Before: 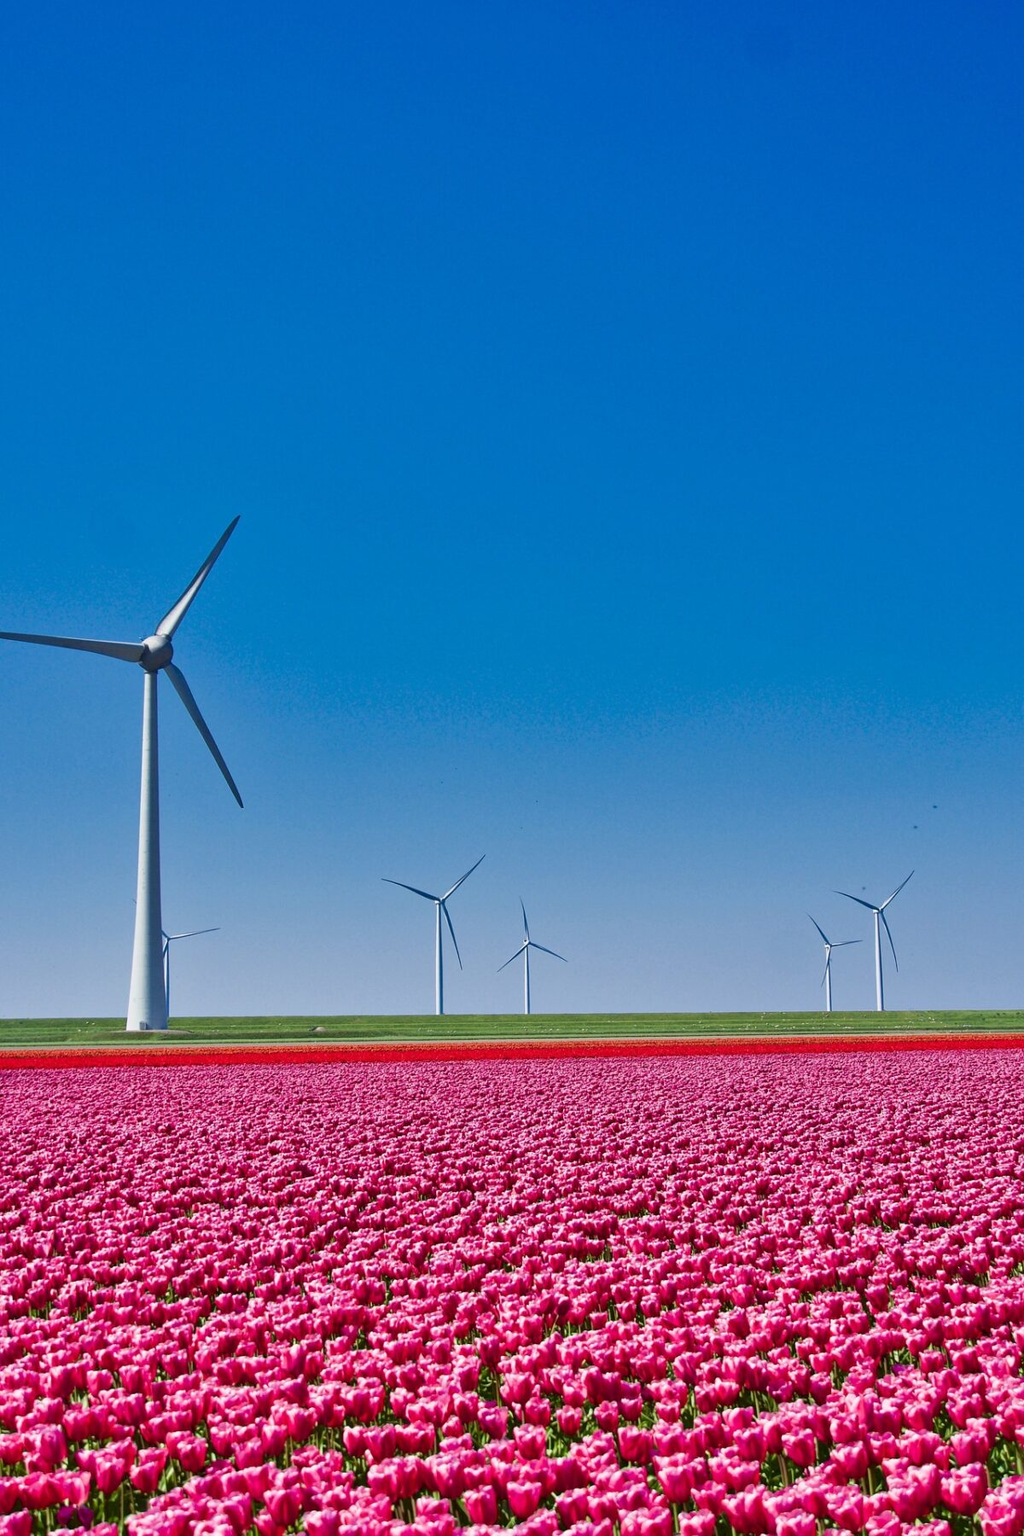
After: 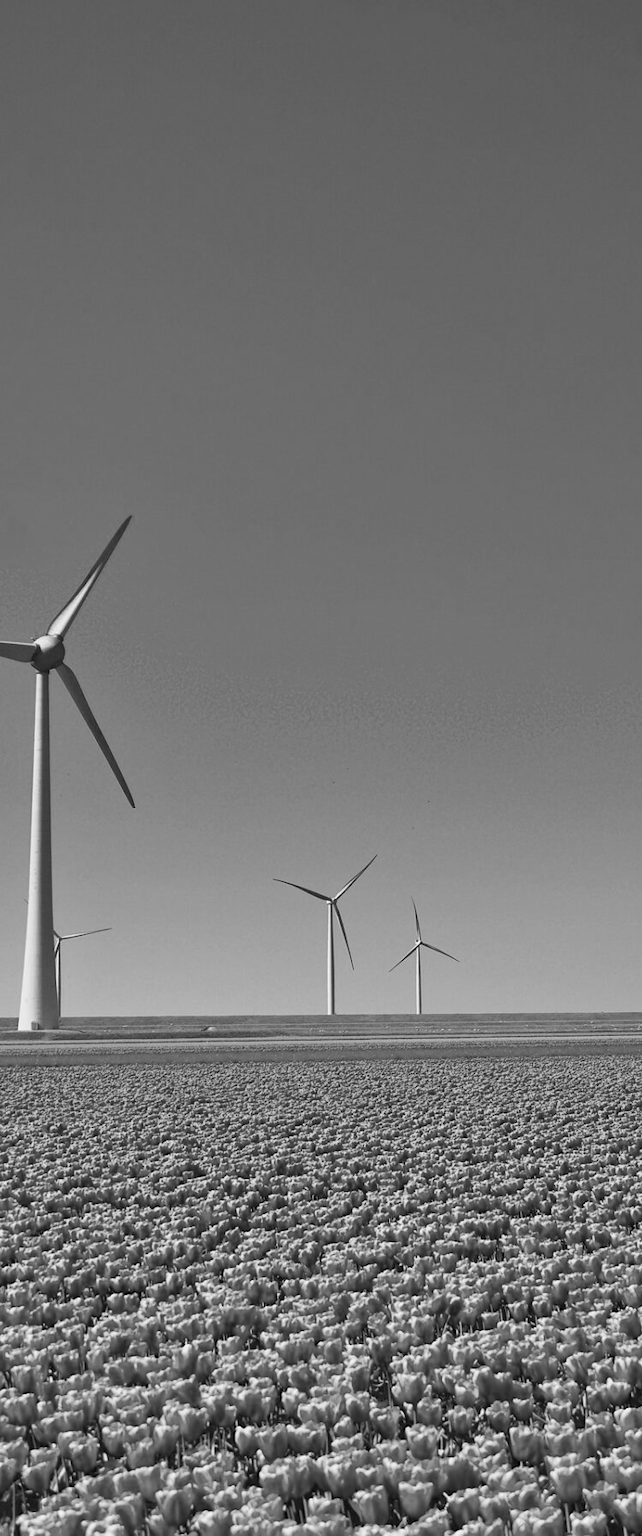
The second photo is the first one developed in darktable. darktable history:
crop: left 10.644%, right 26.528%
monochrome: a 1.94, b -0.638
tone equalizer: on, module defaults
